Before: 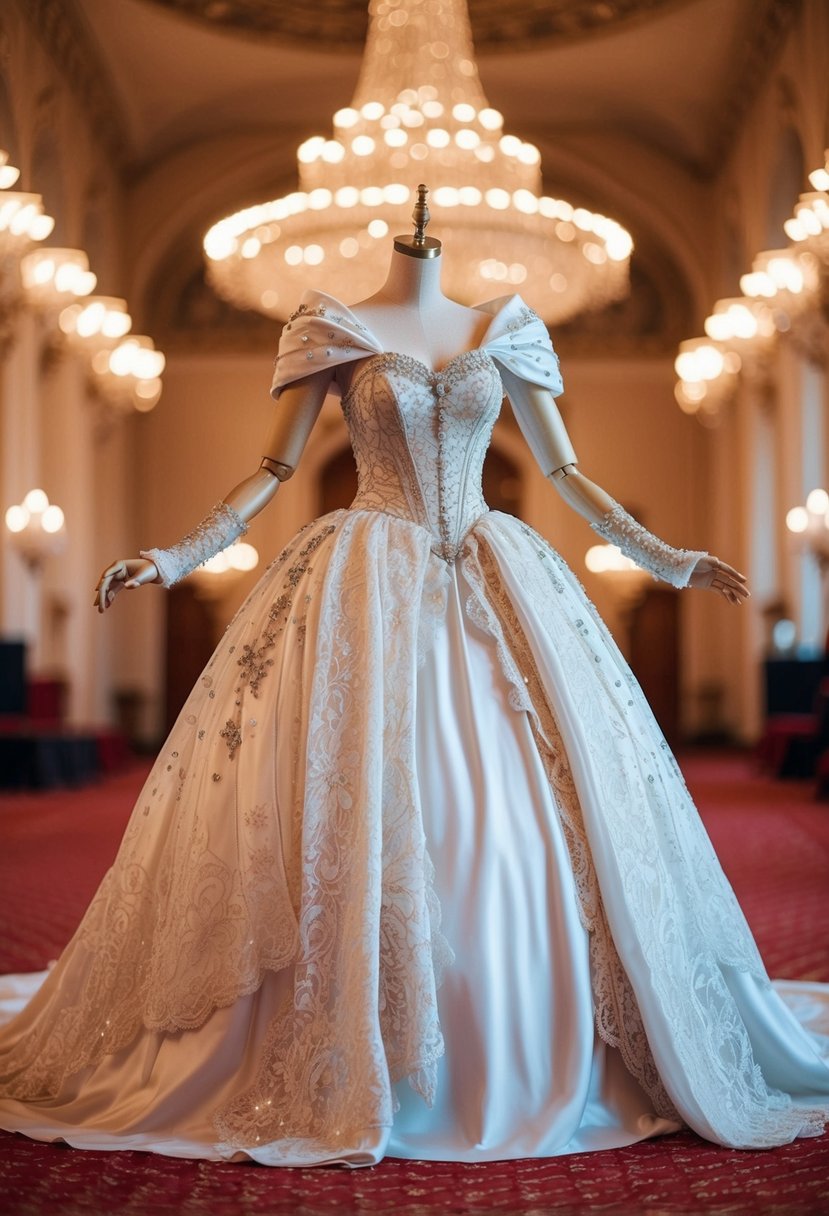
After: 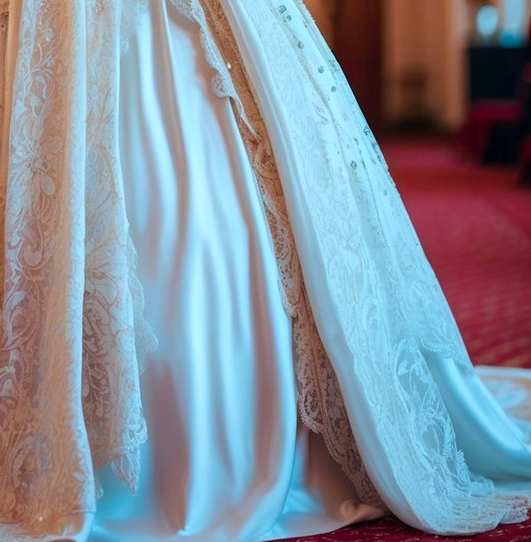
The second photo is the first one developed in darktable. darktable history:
crop and rotate: left 35.87%, top 50.535%, bottom 4.87%
color calibration: output R [0.946, 0.065, -0.013, 0], output G [-0.246, 1.264, -0.017, 0], output B [0.046, -0.098, 1.05, 0], illuminant Planckian (black body), x 0.368, y 0.361, temperature 4277.22 K
